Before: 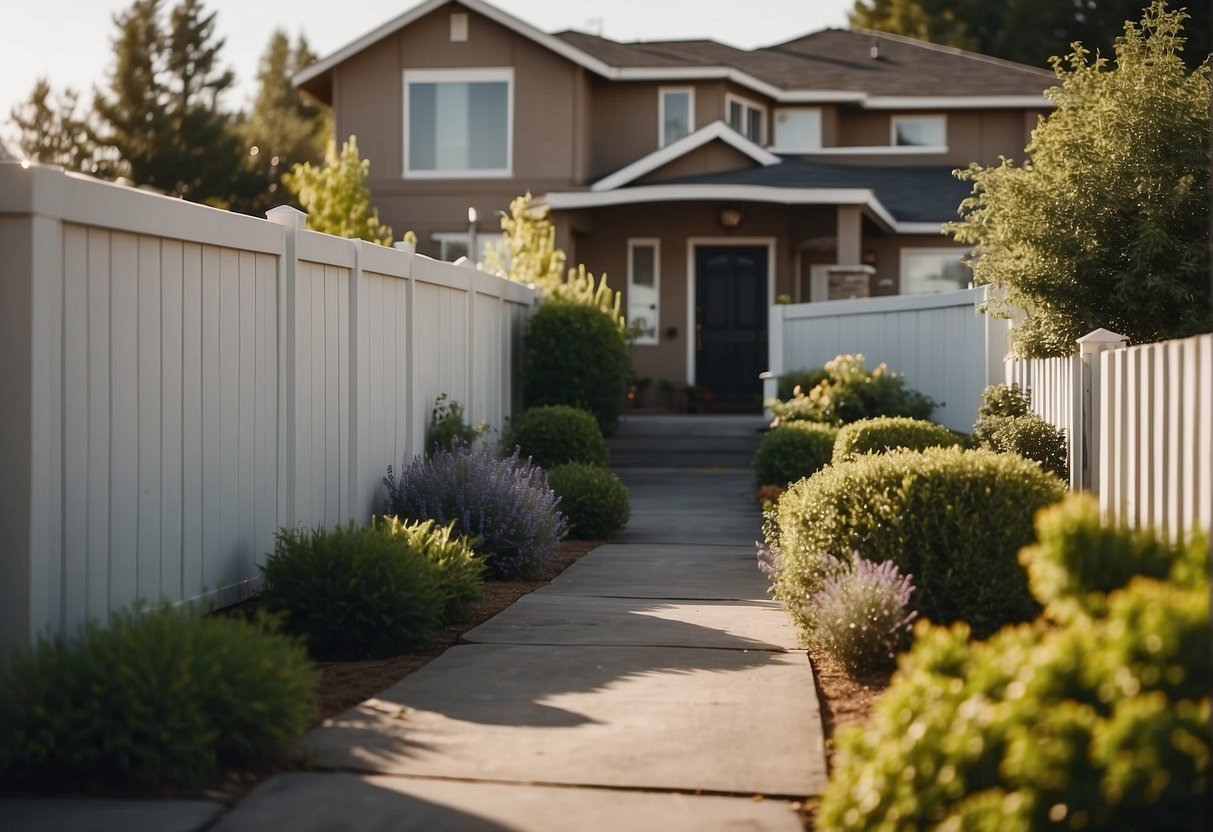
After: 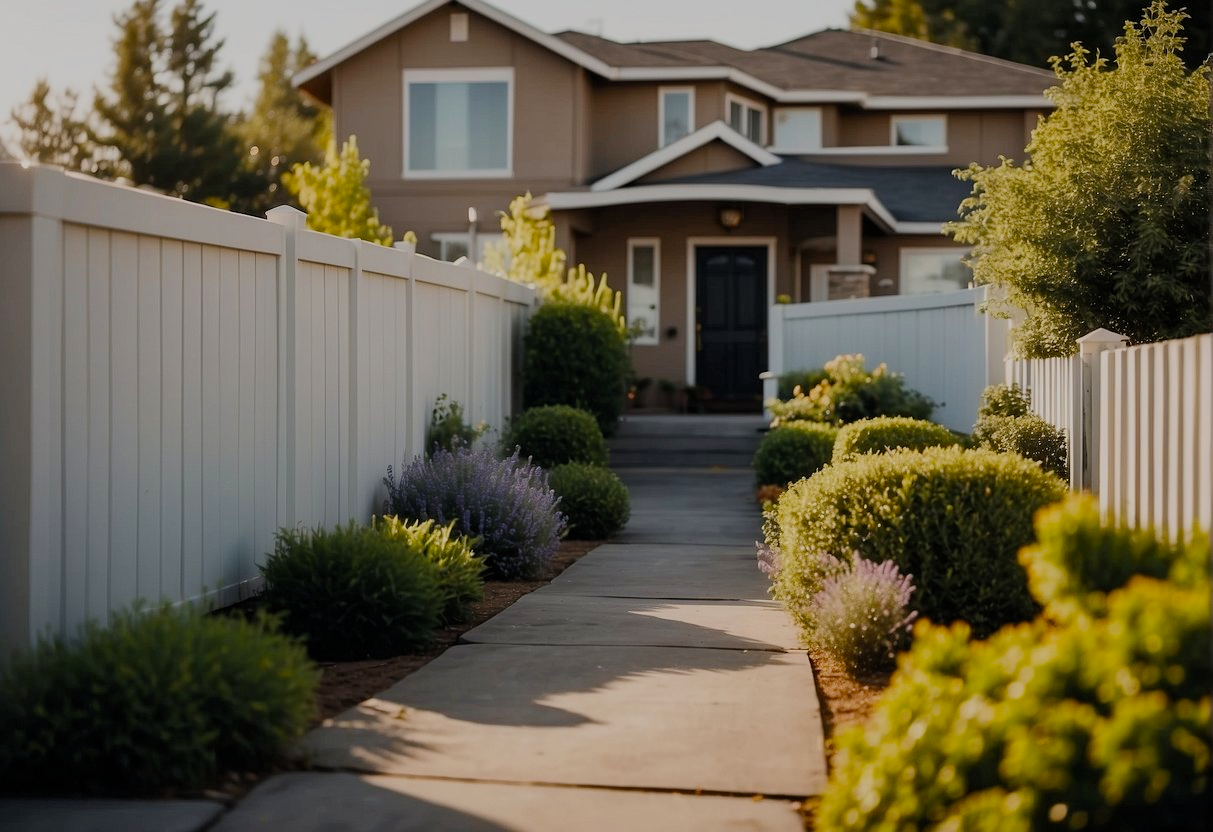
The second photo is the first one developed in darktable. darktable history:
color correction: saturation 0.98
filmic rgb: black relative exposure -8.79 EV, white relative exposure 4.98 EV, threshold 6 EV, target black luminance 0%, hardness 3.77, latitude 66.34%, contrast 0.822, highlights saturation mix 10%, shadows ↔ highlights balance 20%, add noise in highlights 0.1, color science v4 (2020), iterations of high-quality reconstruction 0, type of noise poissonian, enable highlight reconstruction true
rgb levels: preserve colors max RGB
white balance: emerald 1
